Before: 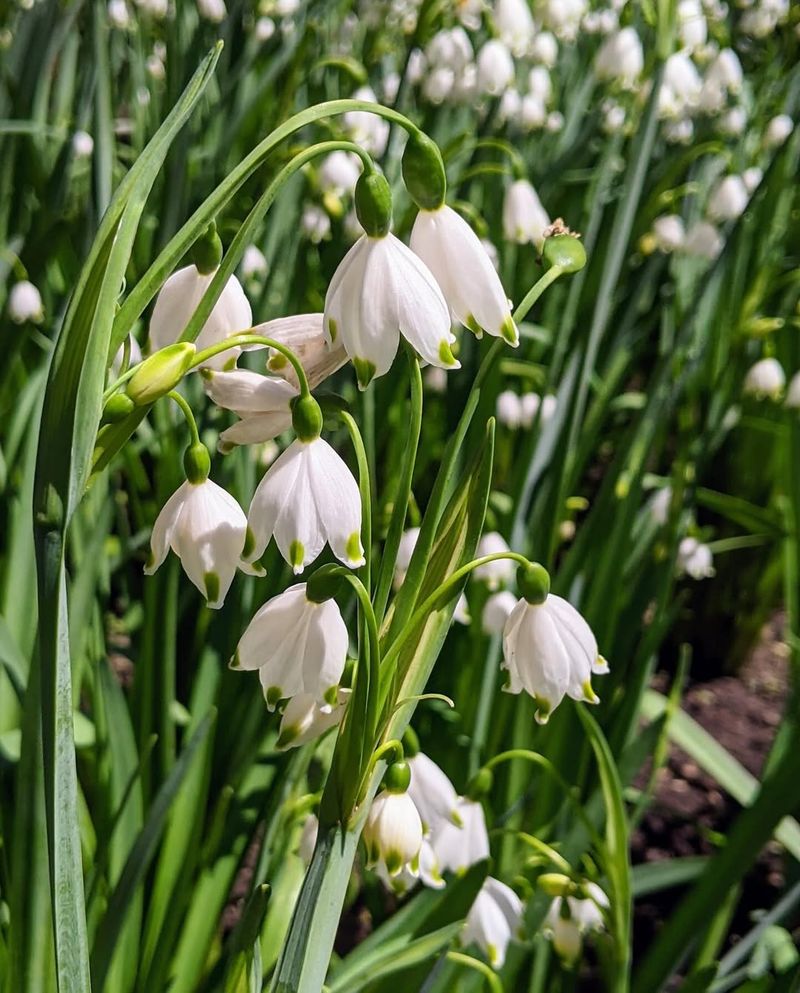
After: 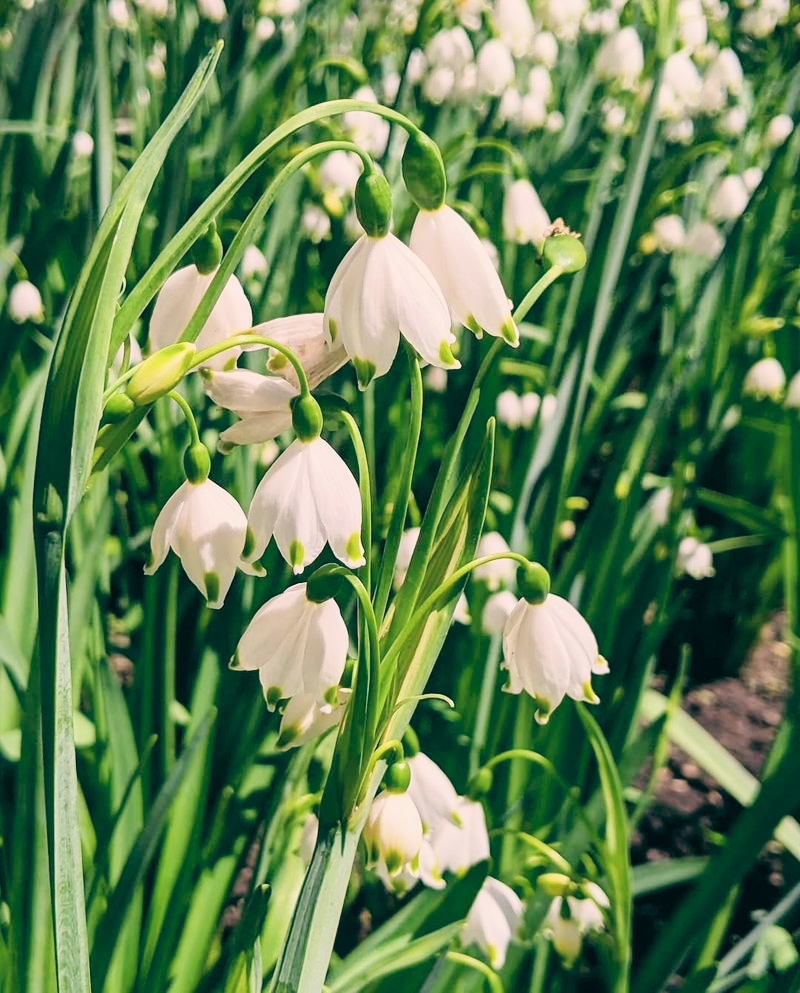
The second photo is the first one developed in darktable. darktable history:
exposure: black level correction 0, exposure 1 EV, compensate highlight preservation false
filmic rgb: black relative exposure -7.65 EV, white relative exposure 4.56 EV, hardness 3.61
color balance: lift [1.005, 0.99, 1.007, 1.01], gamma [1, 0.979, 1.011, 1.021], gain [0.923, 1.098, 1.025, 0.902], input saturation 90.45%, contrast 7.73%, output saturation 105.91%
